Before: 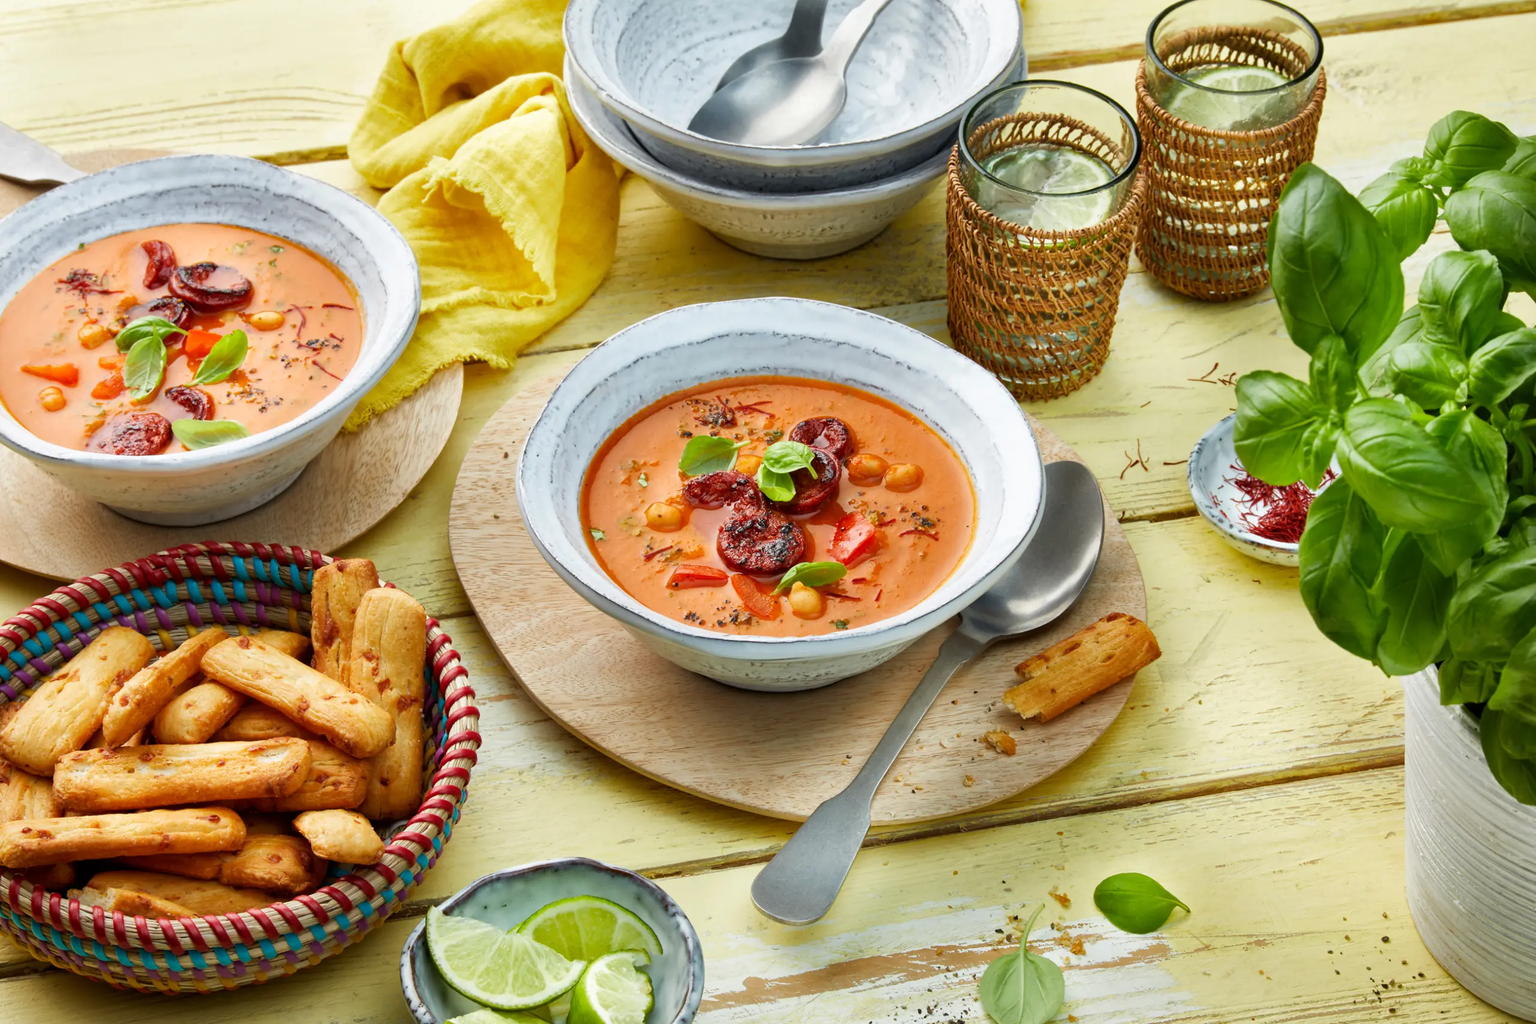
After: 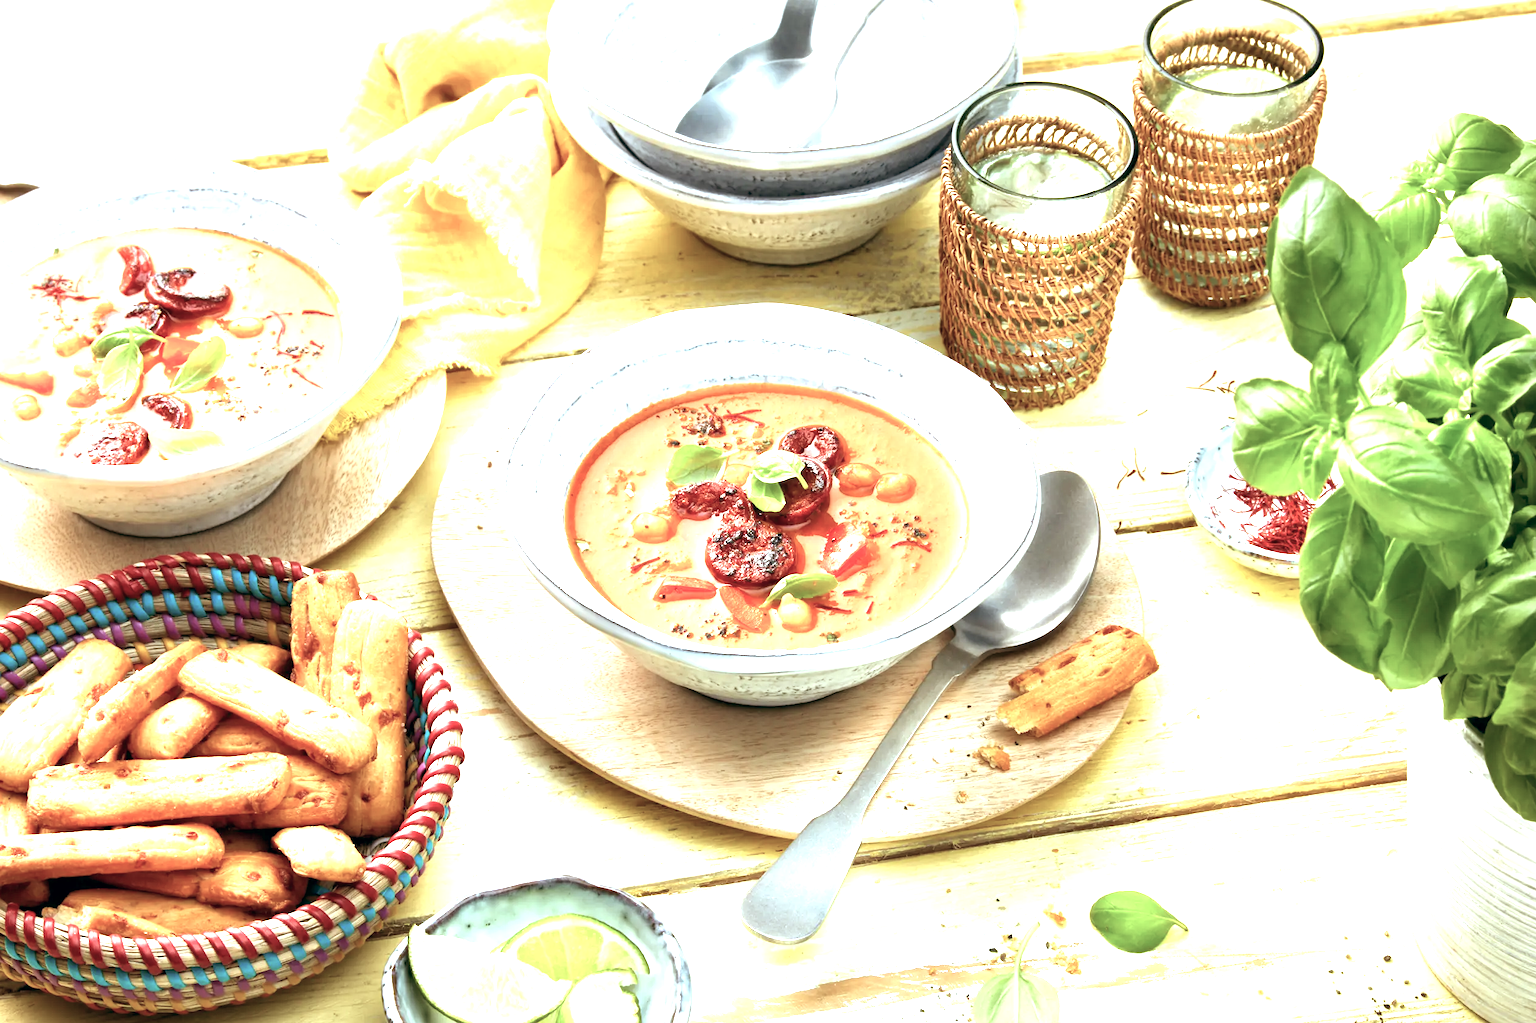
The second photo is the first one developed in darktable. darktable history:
exposure: black level correction 0.001, exposure 1.735 EV, compensate highlight preservation false
crop: left 1.743%, right 0.268%, bottom 2.011%
color balance: lift [1, 0.994, 1.002, 1.006], gamma [0.957, 1.081, 1.016, 0.919], gain [0.97, 0.972, 1.01, 1.028], input saturation 91.06%, output saturation 79.8%
